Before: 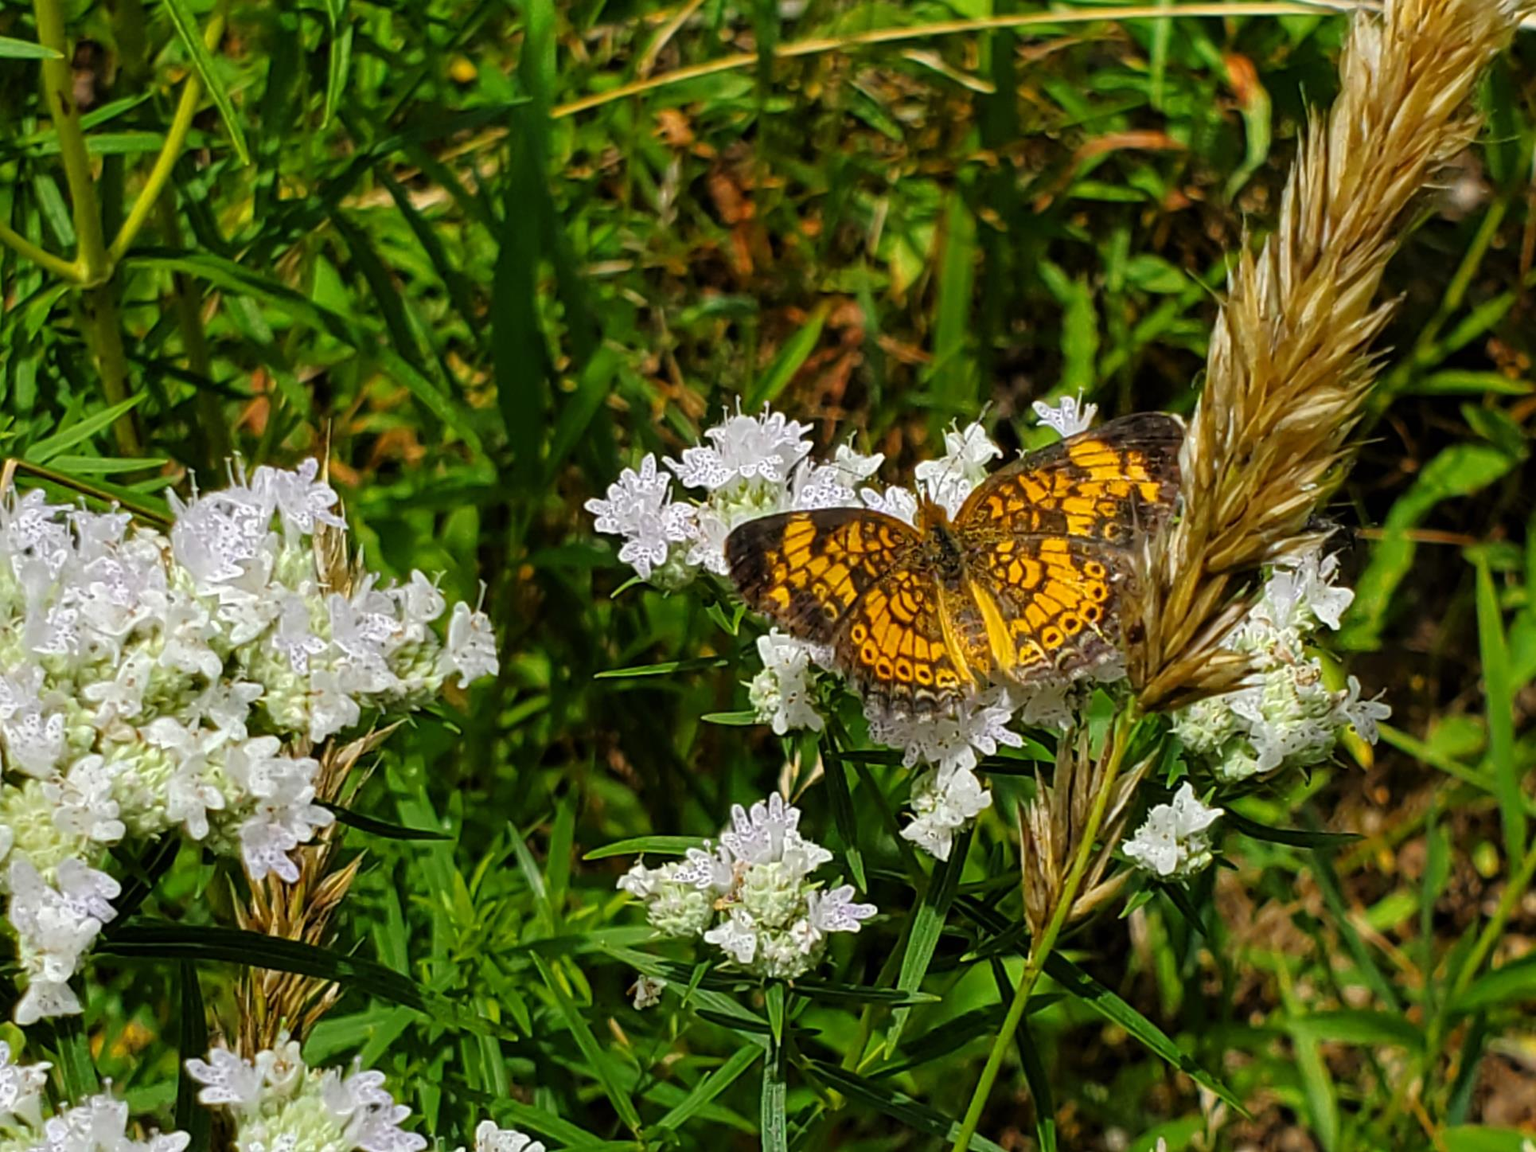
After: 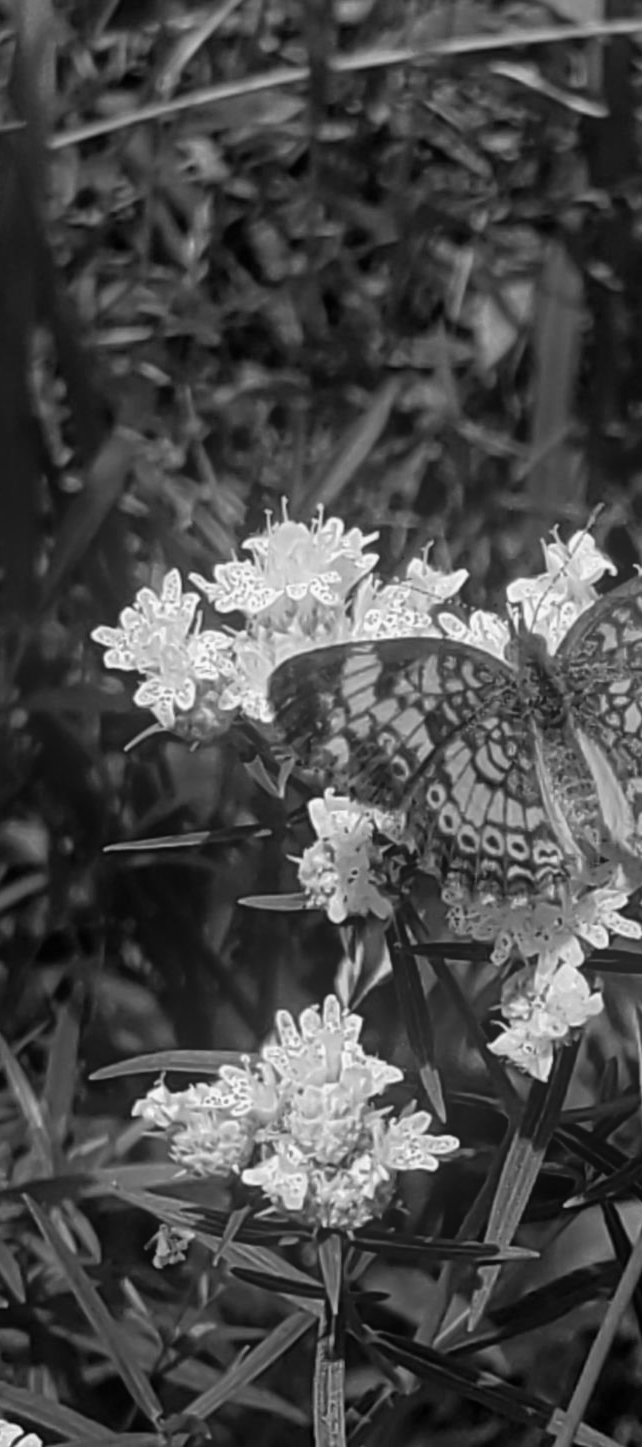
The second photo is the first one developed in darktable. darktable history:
crop: left 33.36%, right 33.36%
bloom: on, module defaults
color calibration: output gray [0.31, 0.36, 0.33, 0], gray › normalize channels true, illuminant same as pipeline (D50), adaptation XYZ, x 0.346, y 0.359, gamut compression 0
